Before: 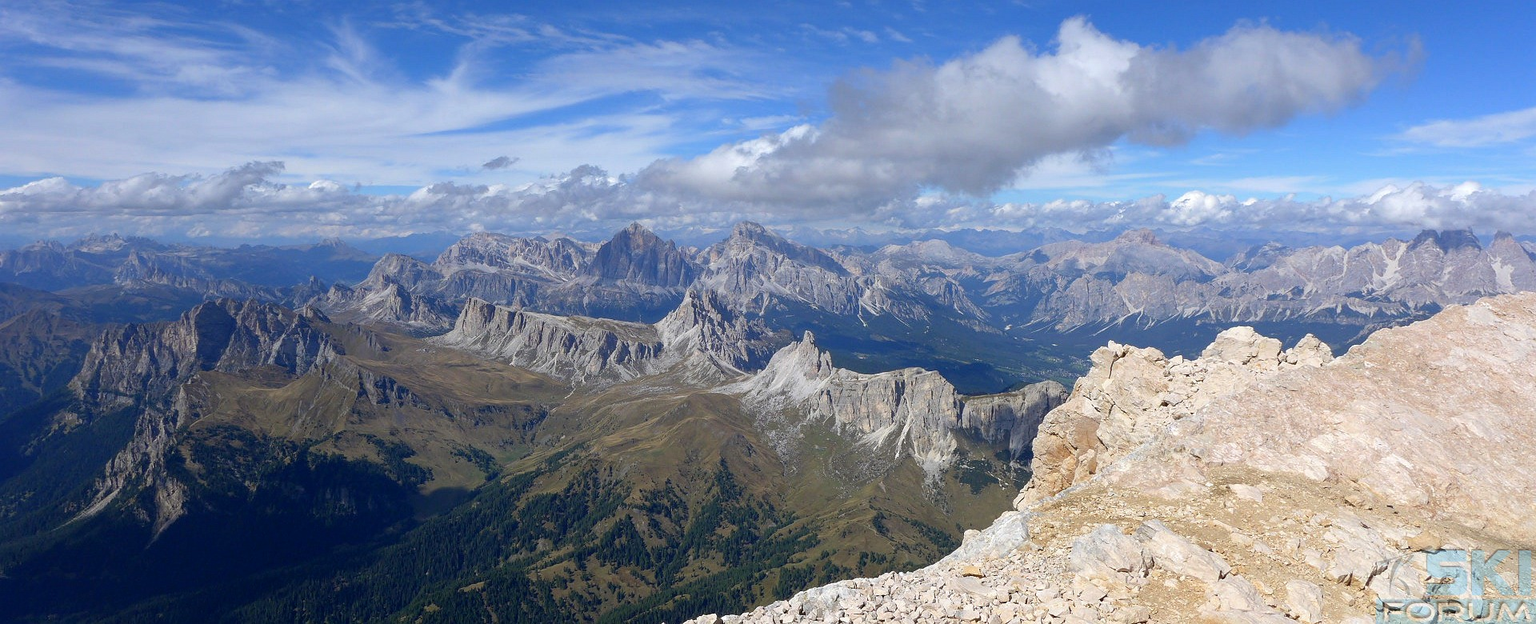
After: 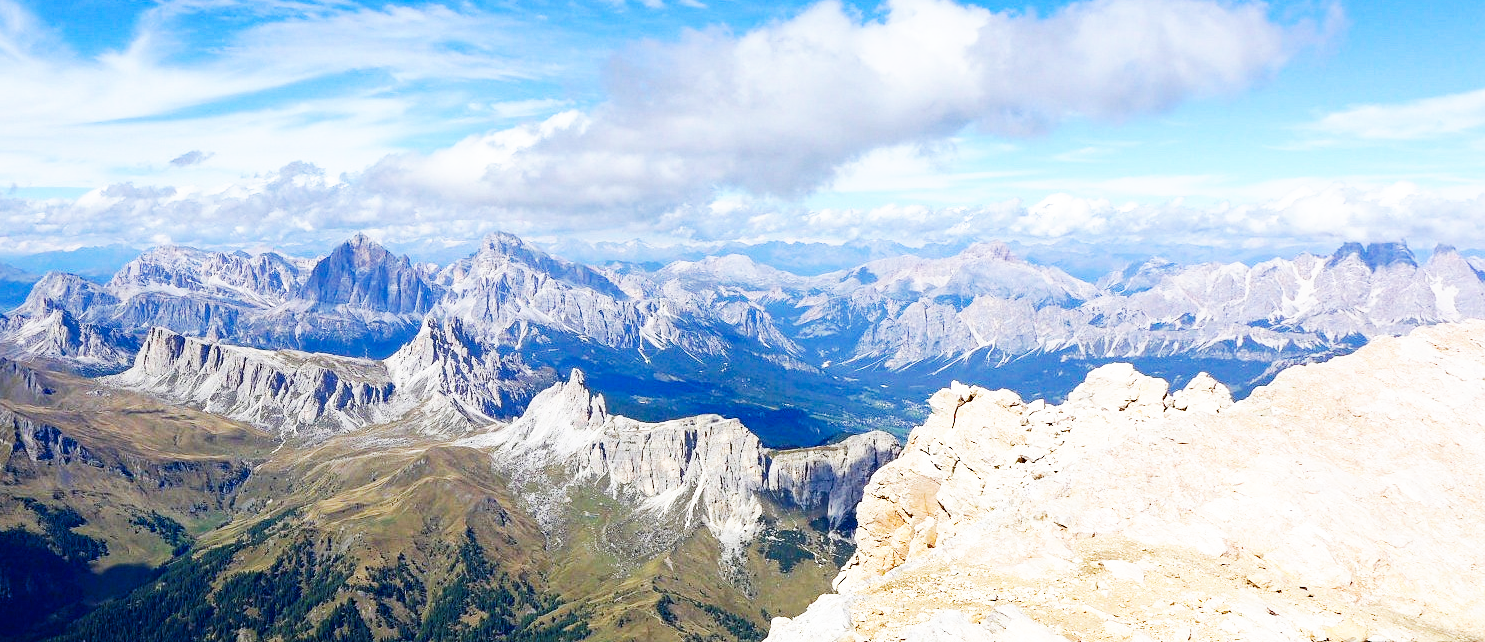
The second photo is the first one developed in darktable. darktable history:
base curve: curves: ch0 [(0, 0) (0.007, 0.004) (0.027, 0.03) (0.046, 0.07) (0.207, 0.54) (0.442, 0.872) (0.673, 0.972) (1, 1)], preserve colors none
crop: left 22.647%, top 5.892%, bottom 11.787%
haze removal: compatibility mode true, adaptive false
